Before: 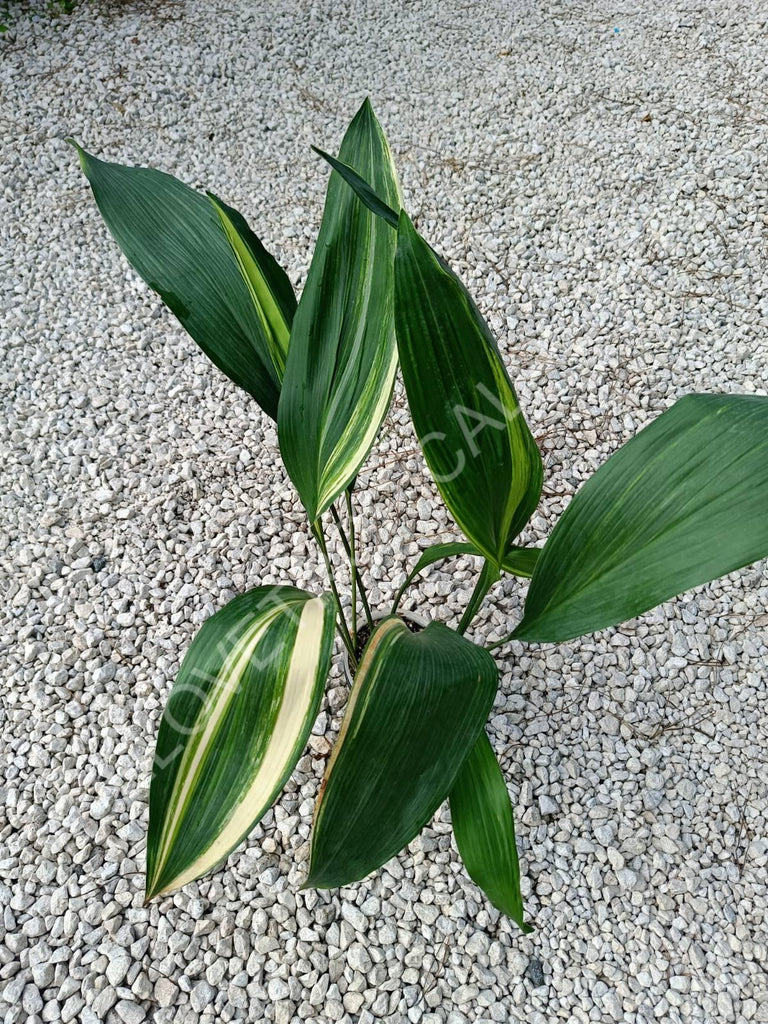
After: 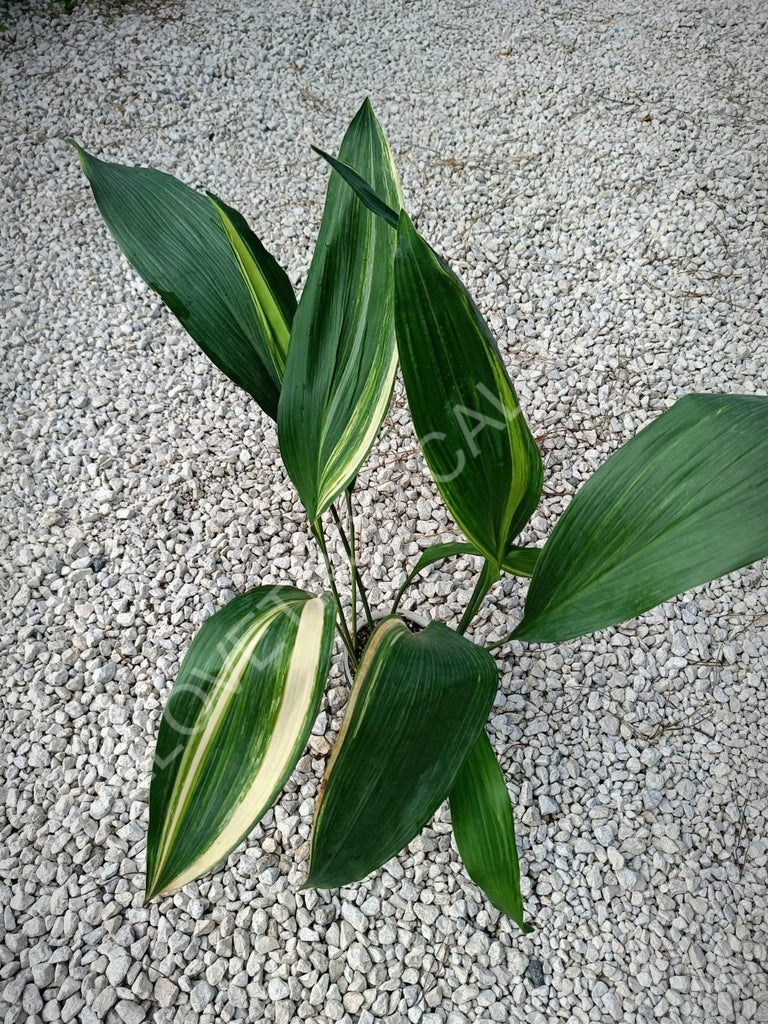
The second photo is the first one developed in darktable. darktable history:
vignetting: fall-off start 96.85%, fall-off radius 100.98%, brightness -0.689, center (0, 0.005), width/height ratio 0.609
